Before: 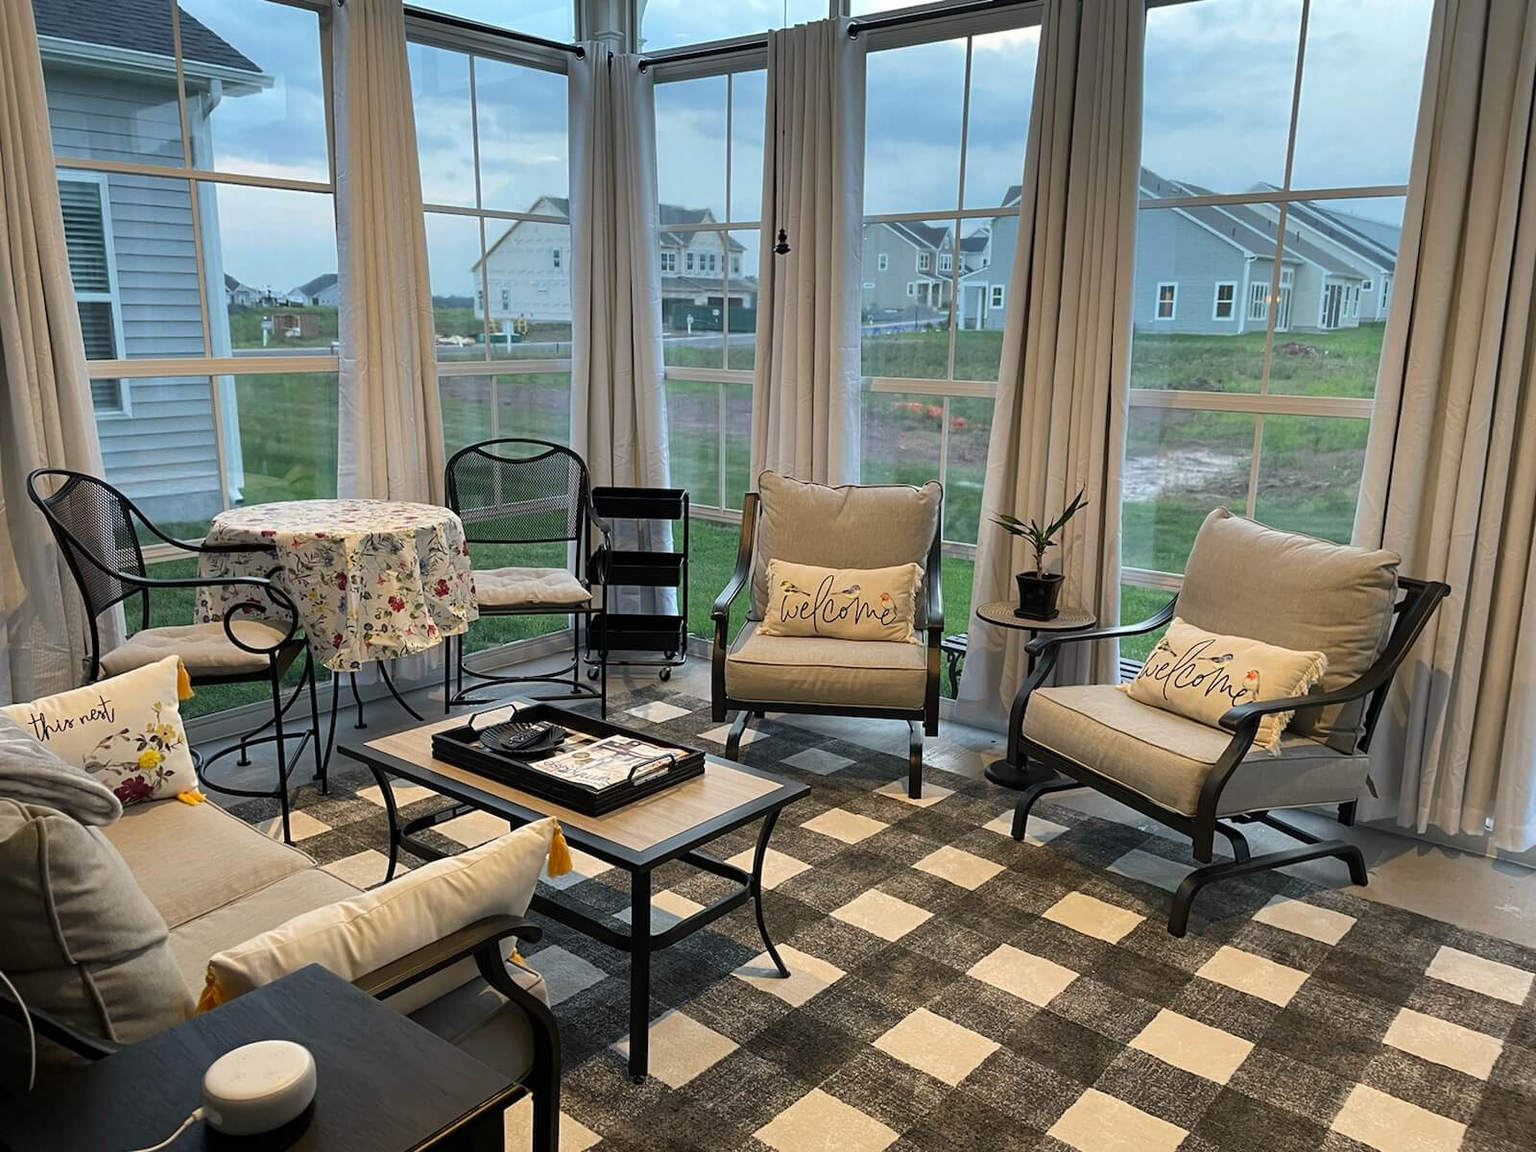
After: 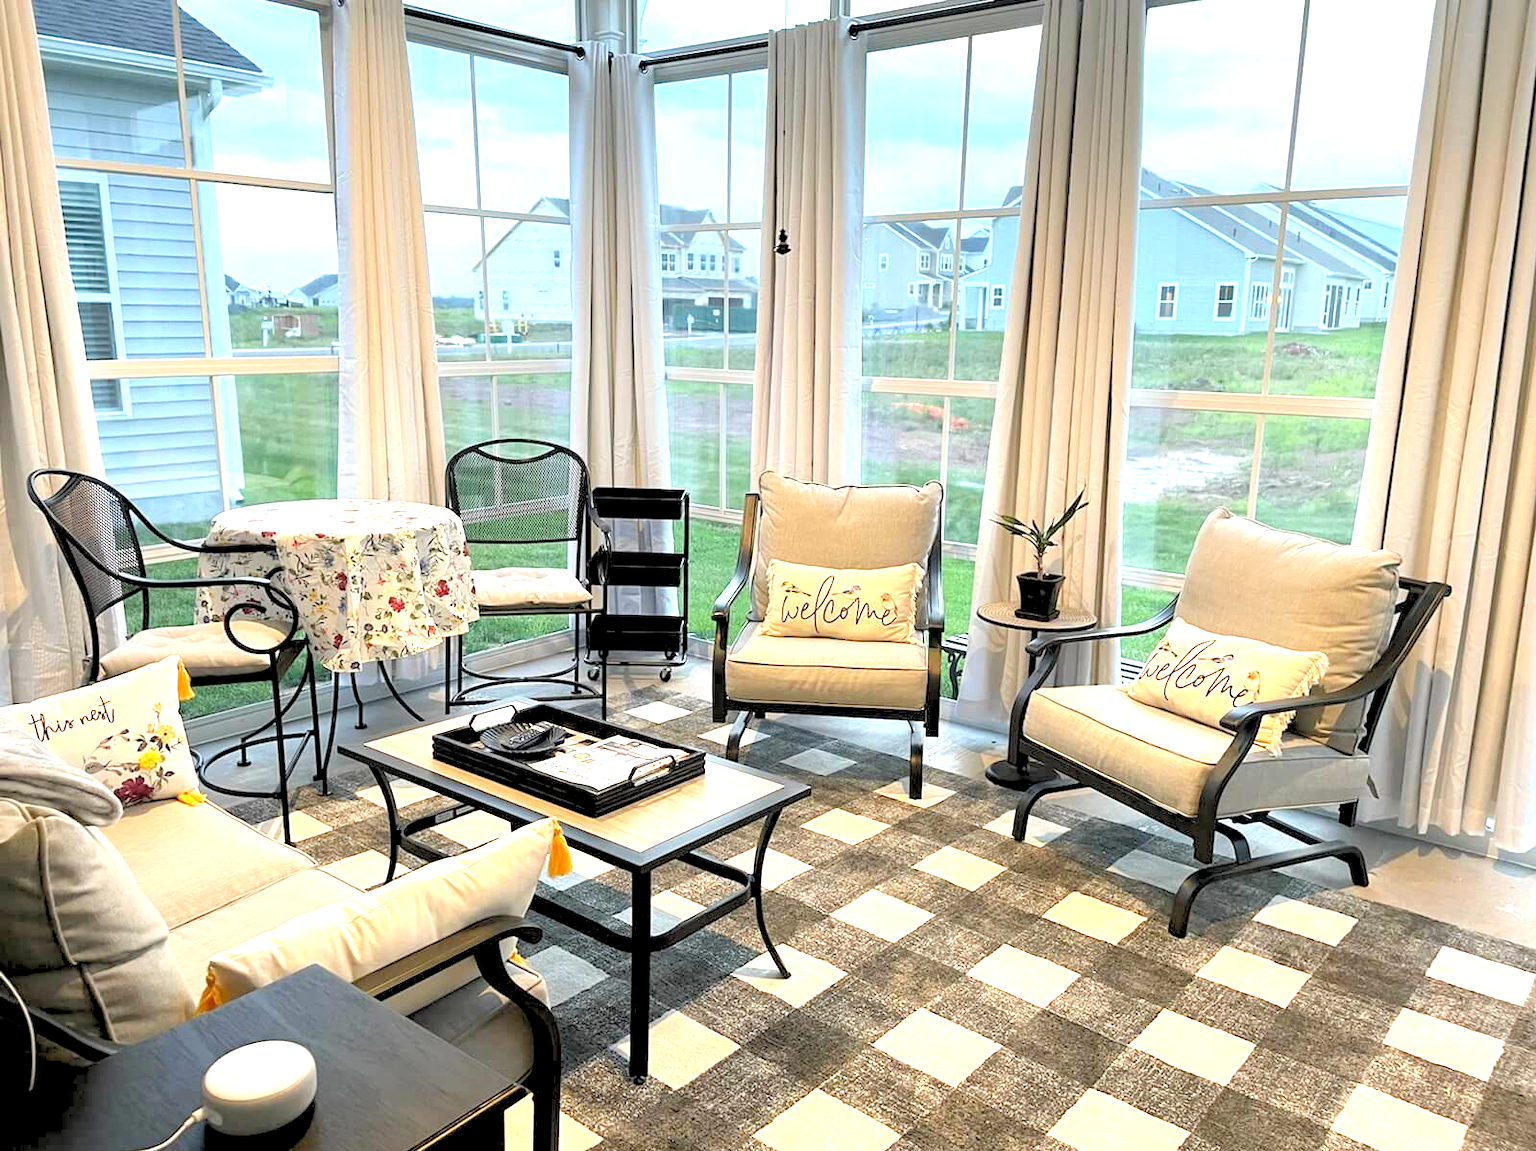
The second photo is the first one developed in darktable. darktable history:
tone equalizer: on, module defaults
rgb levels: preserve colors sum RGB, levels [[0.038, 0.433, 0.934], [0, 0.5, 1], [0, 0.5, 1]]
exposure: black level correction 0.001, exposure 1.735 EV, compensate highlight preservation false
